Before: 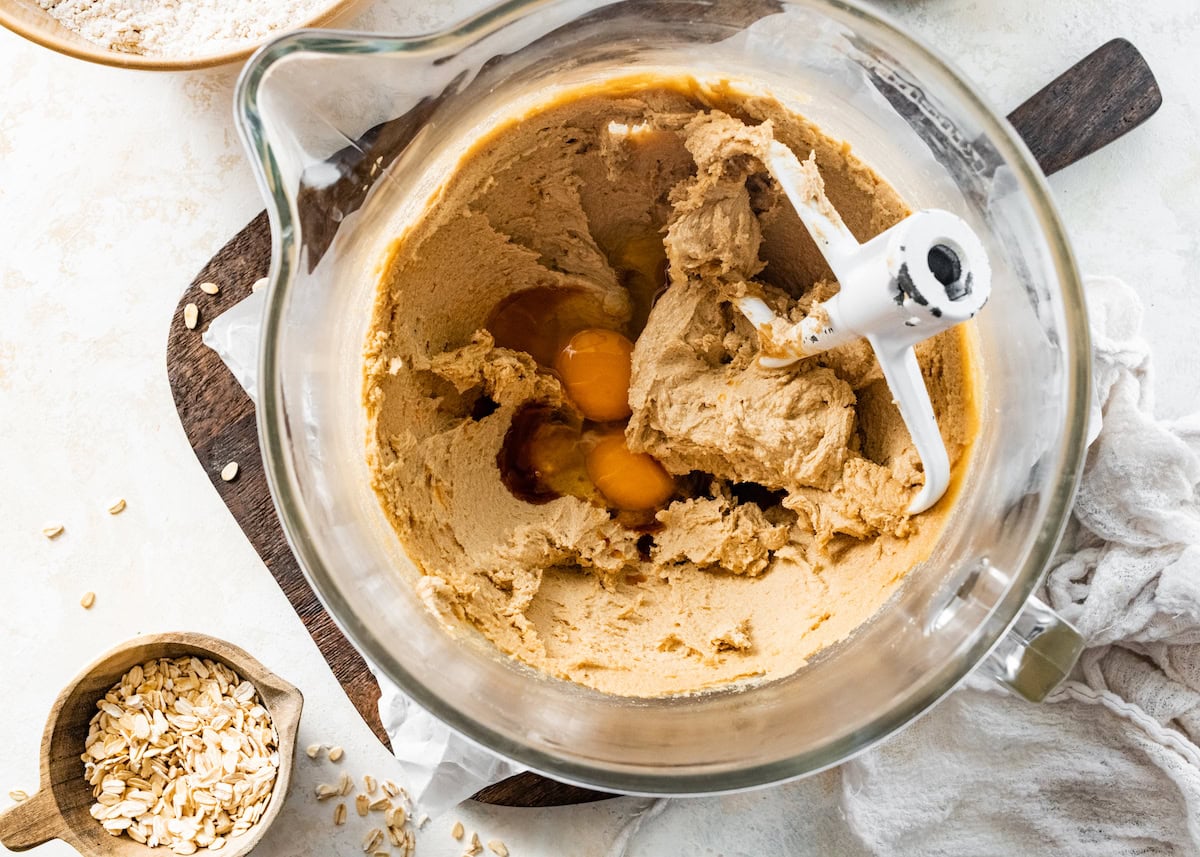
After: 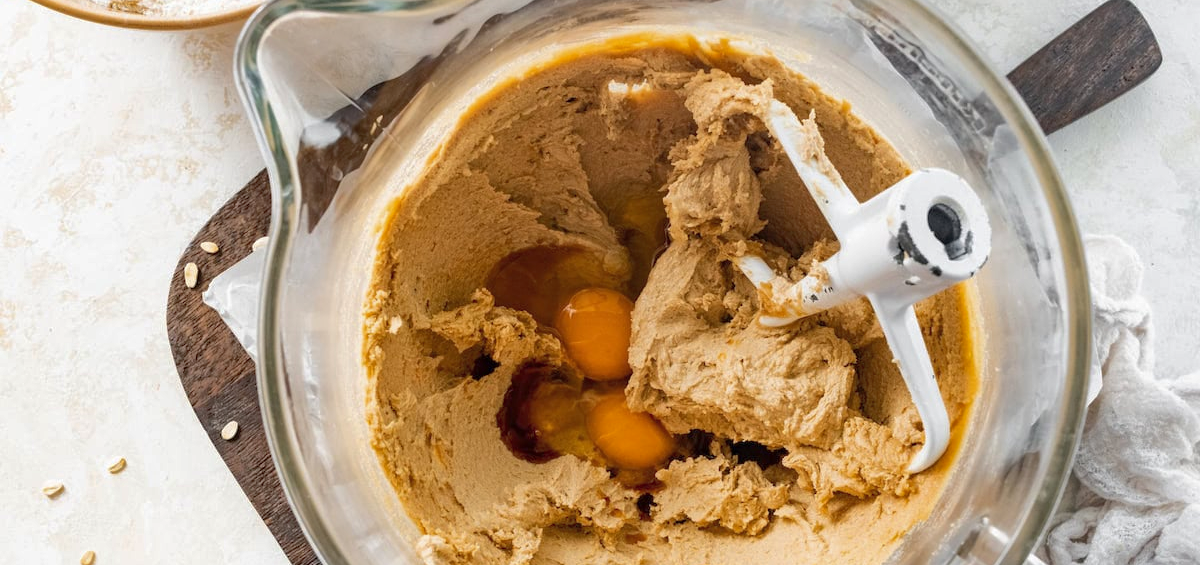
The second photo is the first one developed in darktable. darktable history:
shadows and highlights: on, module defaults
crop and rotate: top 4.828%, bottom 29.162%
